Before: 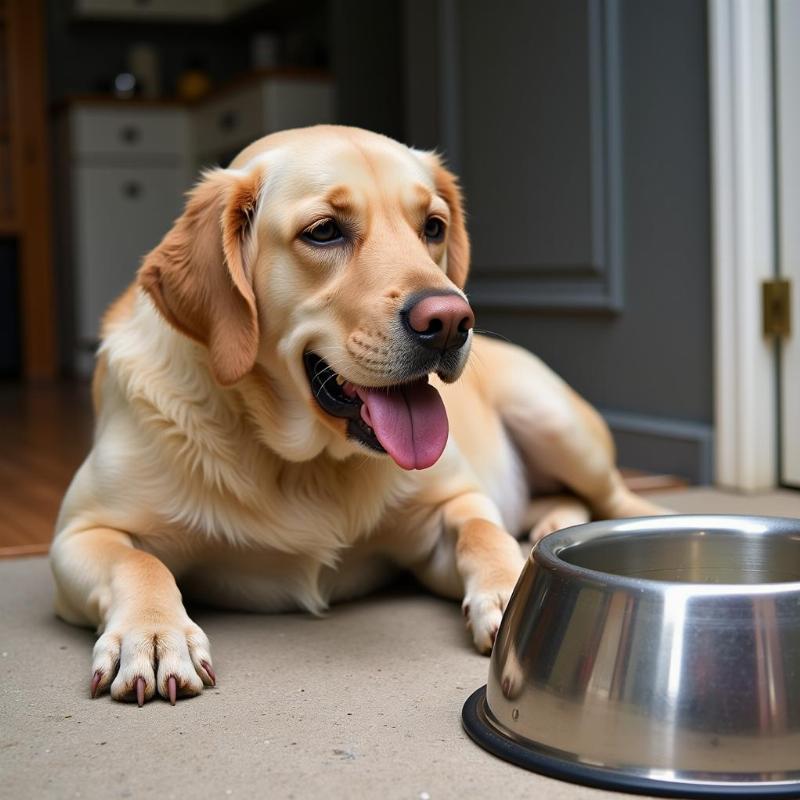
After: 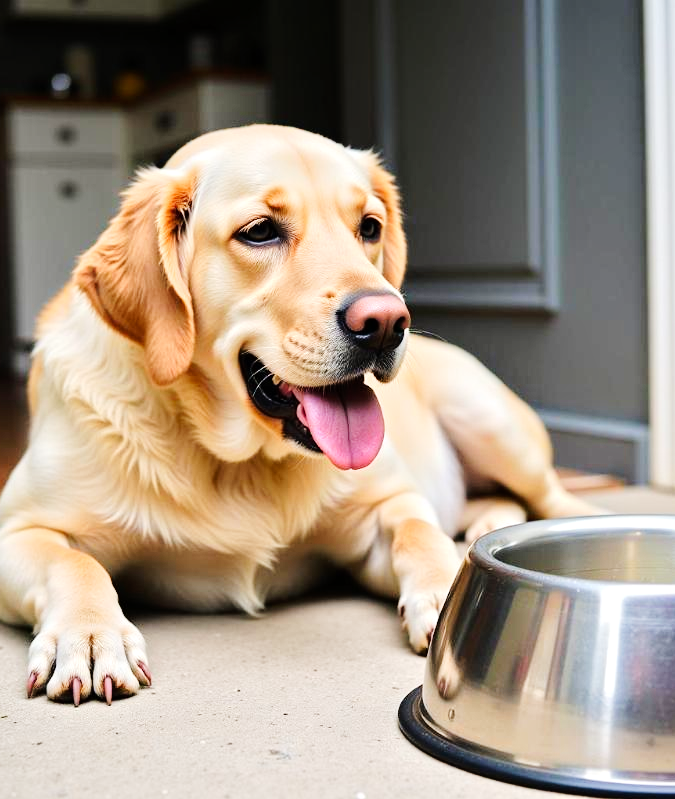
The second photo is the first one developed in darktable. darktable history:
tone curve: curves: ch0 [(0, 0) (0.071, 0.047) (0.266, 0.26) (0.491, 0.552) (0.753, 0.818) (1, 0.983)]; ch1 [(0, 0) (0.346, 0.307) (0.408, 0.369) (0.463, 0.443) (0.482, 0.493) (0.502, 0.5) (0.517, 0.518) (0.55, 0.573) (0.597, 0.641) (0.651, 0.709) (1, 1)]; ch2 [(0, 0) (0.346, 0.34) (0.434, 0.46) (0.485, 0.494) (0.5, 0.494) (0.517, 0.506) (0.535, 0.545) (0.583, 0.634) (0.625, 0.686) (1, 1)], preserve colors none
crop: left 8.061%, right 7.525%
tone equalizer: -7 EV 0.152 EV, -6 EV 0.626 EV, -5 EV 1.13 EV, -4 EV 1.35 EV, -3 EV 1.13 EV, -2 EV 0.6 EV, -1 EV 0.159 EV, smoothing diameter 2.1%, edges refinement/feathering 19.03, mask exposure compensation -1.57 EV, filter diffusion 5
